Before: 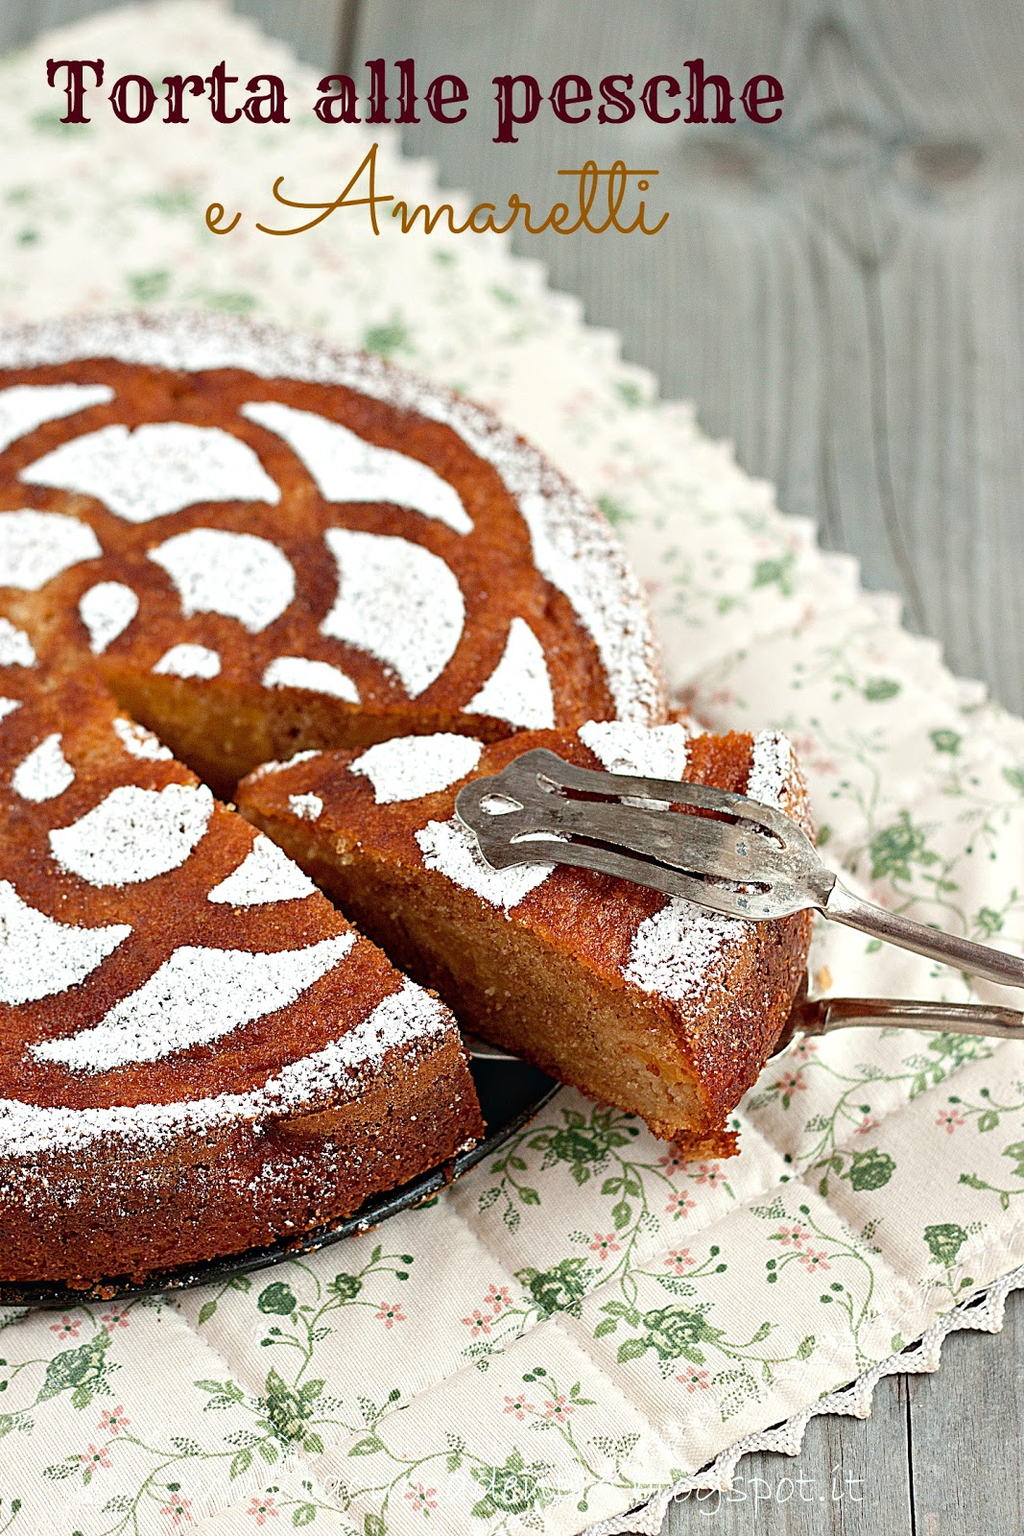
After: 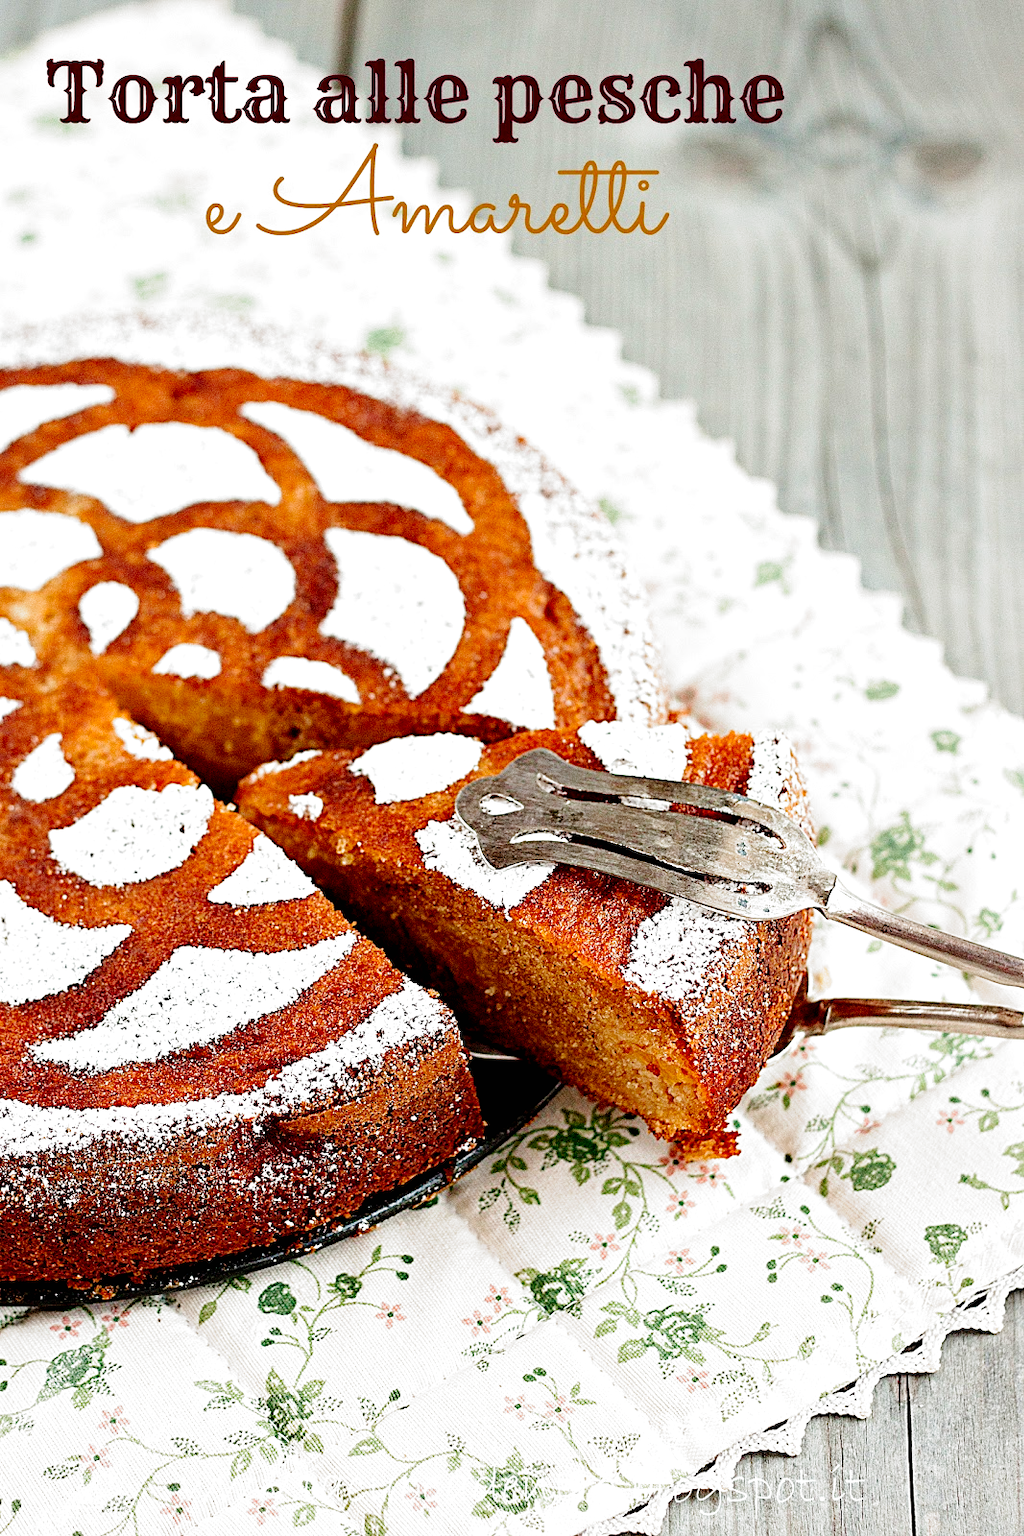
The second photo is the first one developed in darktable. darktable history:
tone curve: curves: ch0 [(0, 0) (0.003, 0.004) (0.011, 0.014) (0.025, 0.032) (0.044, 0.057) (0.069, 0.089) (0.1, 0.128) (0.136, 0.174) (0.177, 0.227) (0.224, 0.287) (0.277, 0.354) (0.335, 0.427) (0.399, 0.507) (0.468, 0.582) (0.543, 0.653) (0.623, 0.726) (0.709, 0.799) (0.801, 0.876) (0.898, 0.937) (1, 1)], preserve colors none
filmic rgb: black relative exposure -8.2 EV, white relative exposure 2.2 EV, threshold 3 EV, hardness 7.11, latitude 75%, contrast 1.325, highlights saturation mix -2%, shadows ↔ highlights balance 30%, preserve chrominance no, color science v5 (2021), contrast in shadows safe, contrast in highlights safe, enable highlight reconstruction true
